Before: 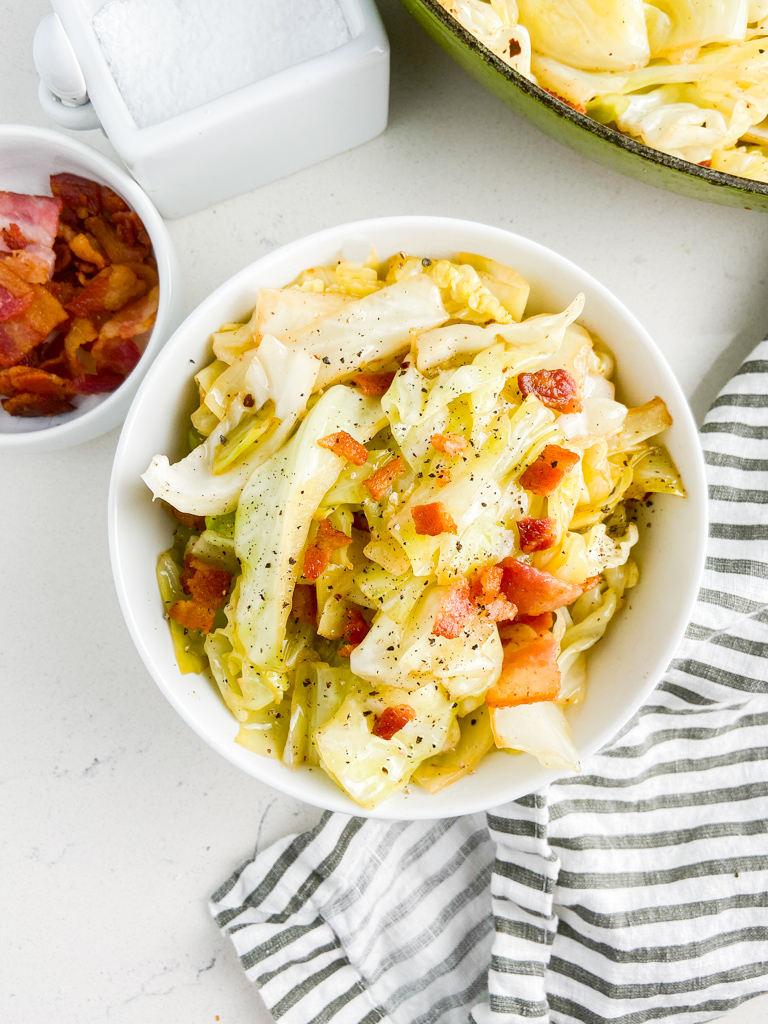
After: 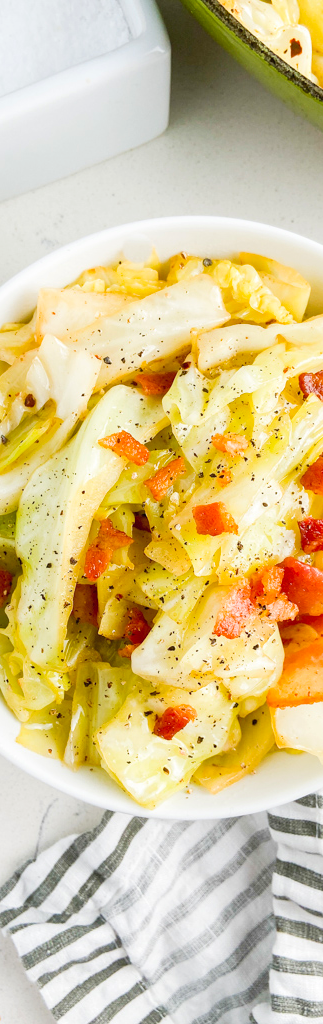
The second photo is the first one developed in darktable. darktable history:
crop: left 28.583%, right 29.231%
contrast brightness saturation: contrast 0.03, brightness 0.06, saturation 0.13
